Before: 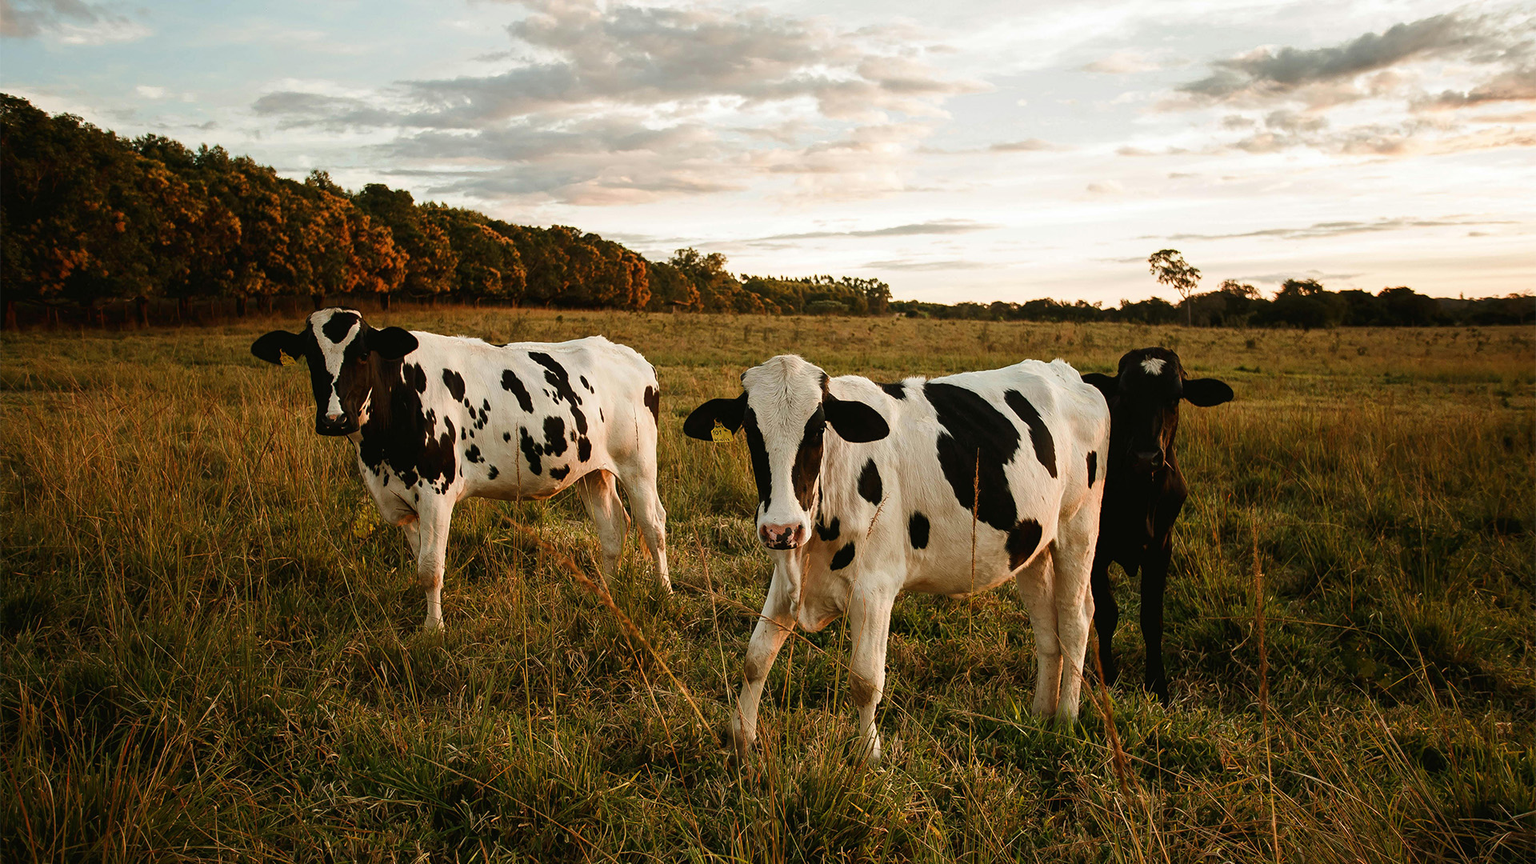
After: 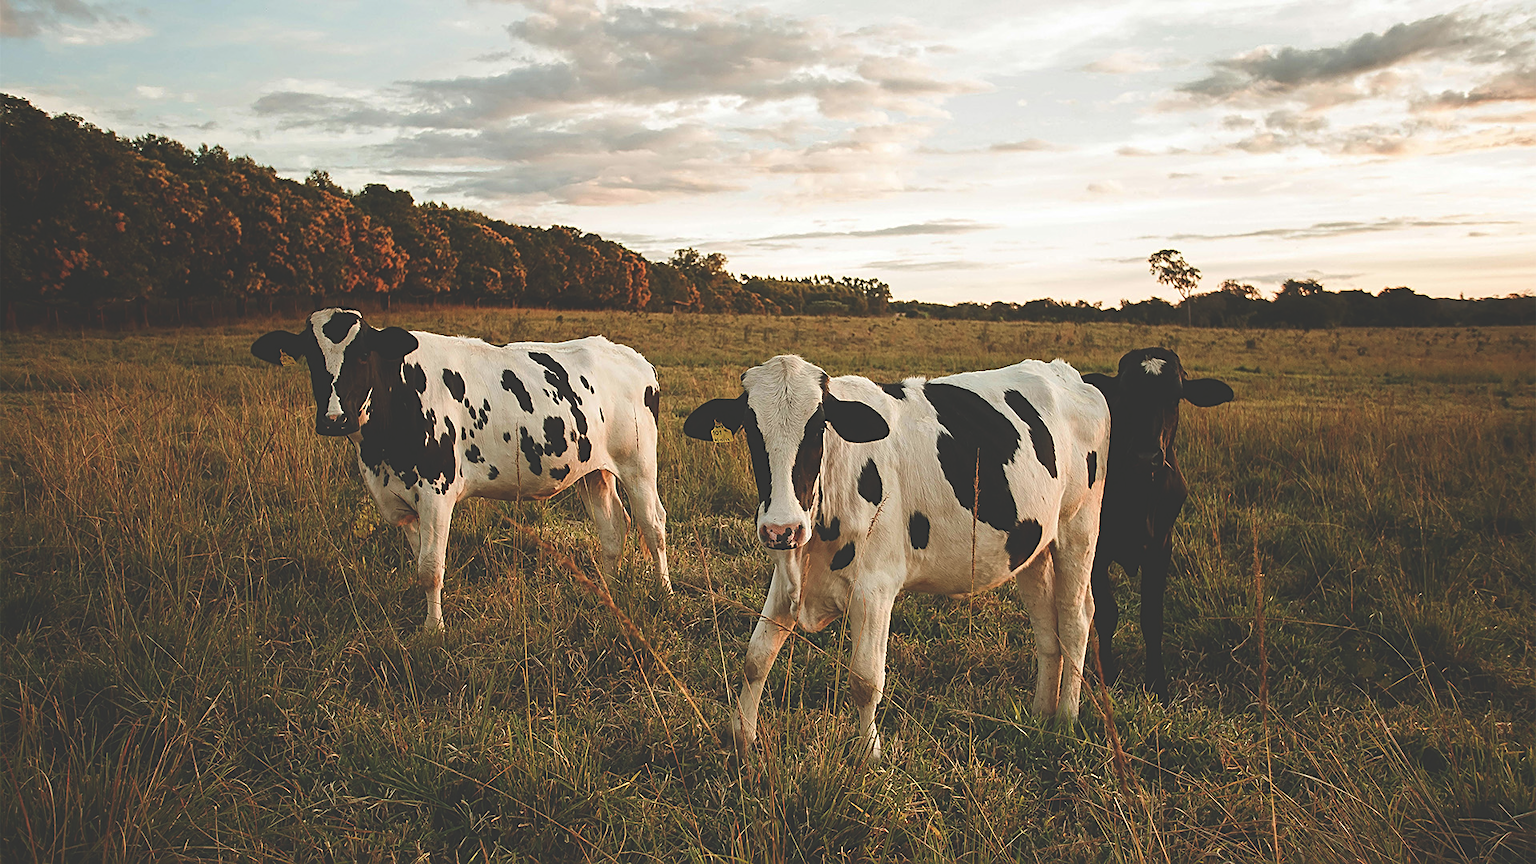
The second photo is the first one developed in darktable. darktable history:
exposure: black level correction -0.031, compensate highlight preservation false
sharpen: amount 0.491
